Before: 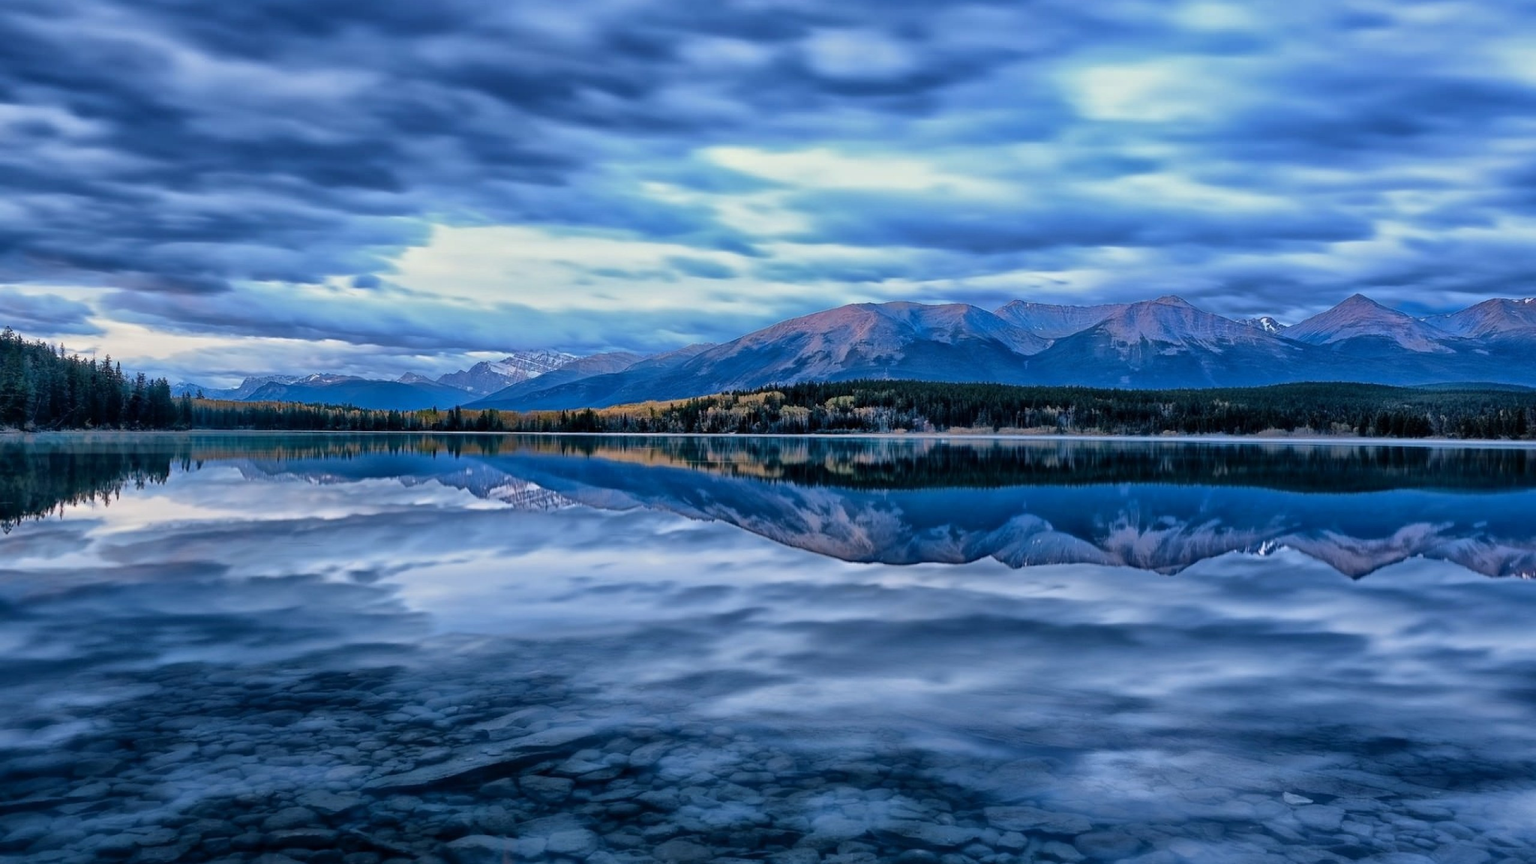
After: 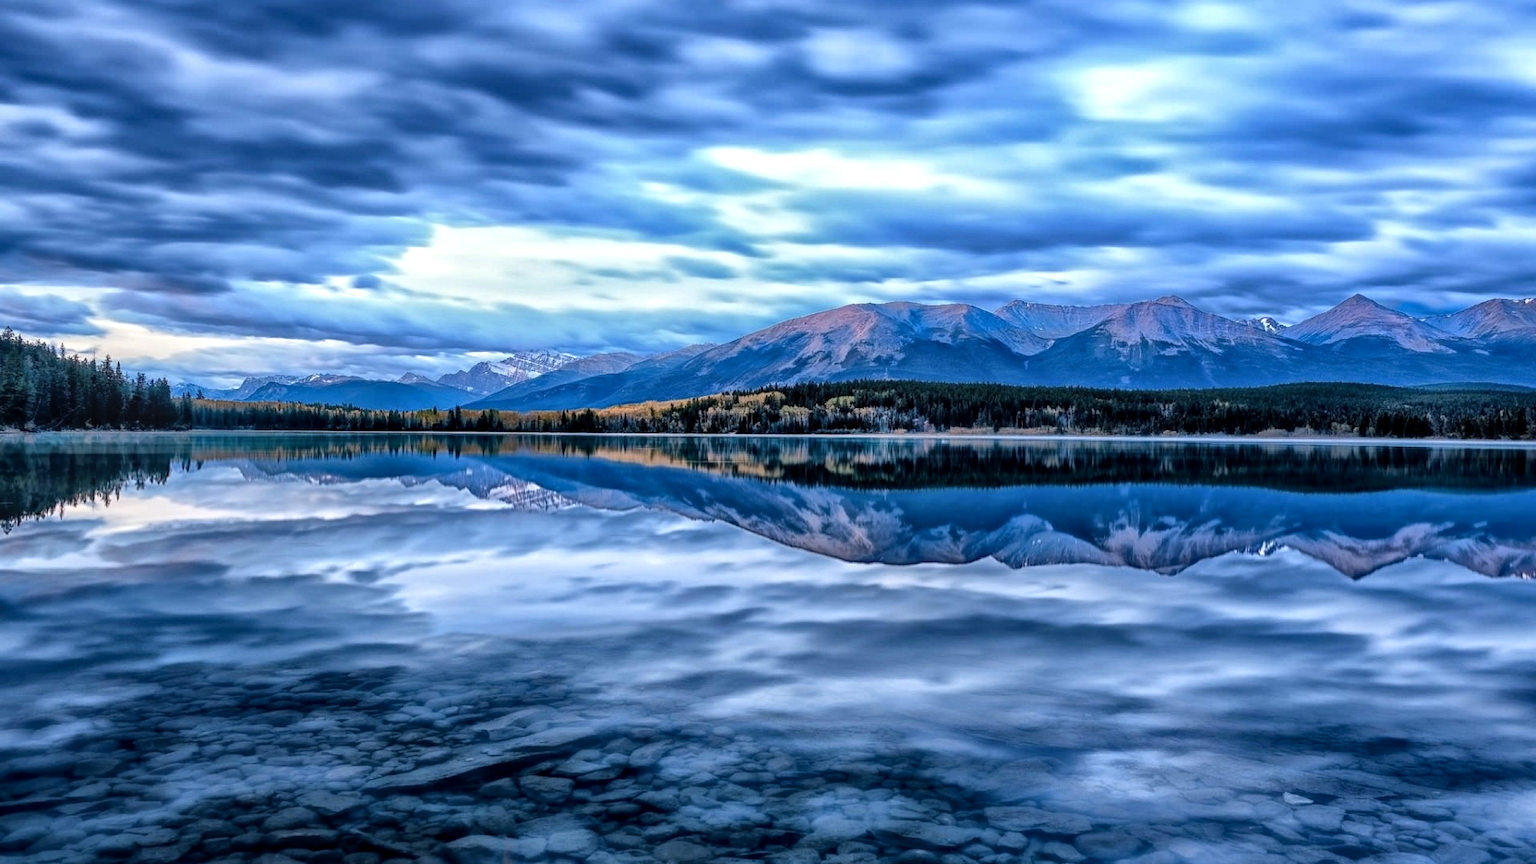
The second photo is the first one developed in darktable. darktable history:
tone equalizer: -8 EV -0.383 EV, -7 EV -0.359 EV, -6 EV -0.321 EV, -5 EV -0.256 EV, -3 EV 0.209 EV, -2 EV 0.307 EV, -1 EV 0.409 EV, +0 EV 0.424 EV
local contrast: highlights 5%, shadows 7%, detail 133%
color zones: curves: ch1 [(0, 0.469) (0.072, 0.457) (0.243, 0.494) (0.429, 0.5) (0.571, 0.5) (0.714, 0.5) (0.857, 0.5) (1, 0.469)]; ch2 [(0, 0.499) (0.143, 0.467) (0.242, 0.436) (0.429, 0.493) (0.571, 0.5) (0.714, 0.5) (0.857, 0.5) (1, 0.499)]
